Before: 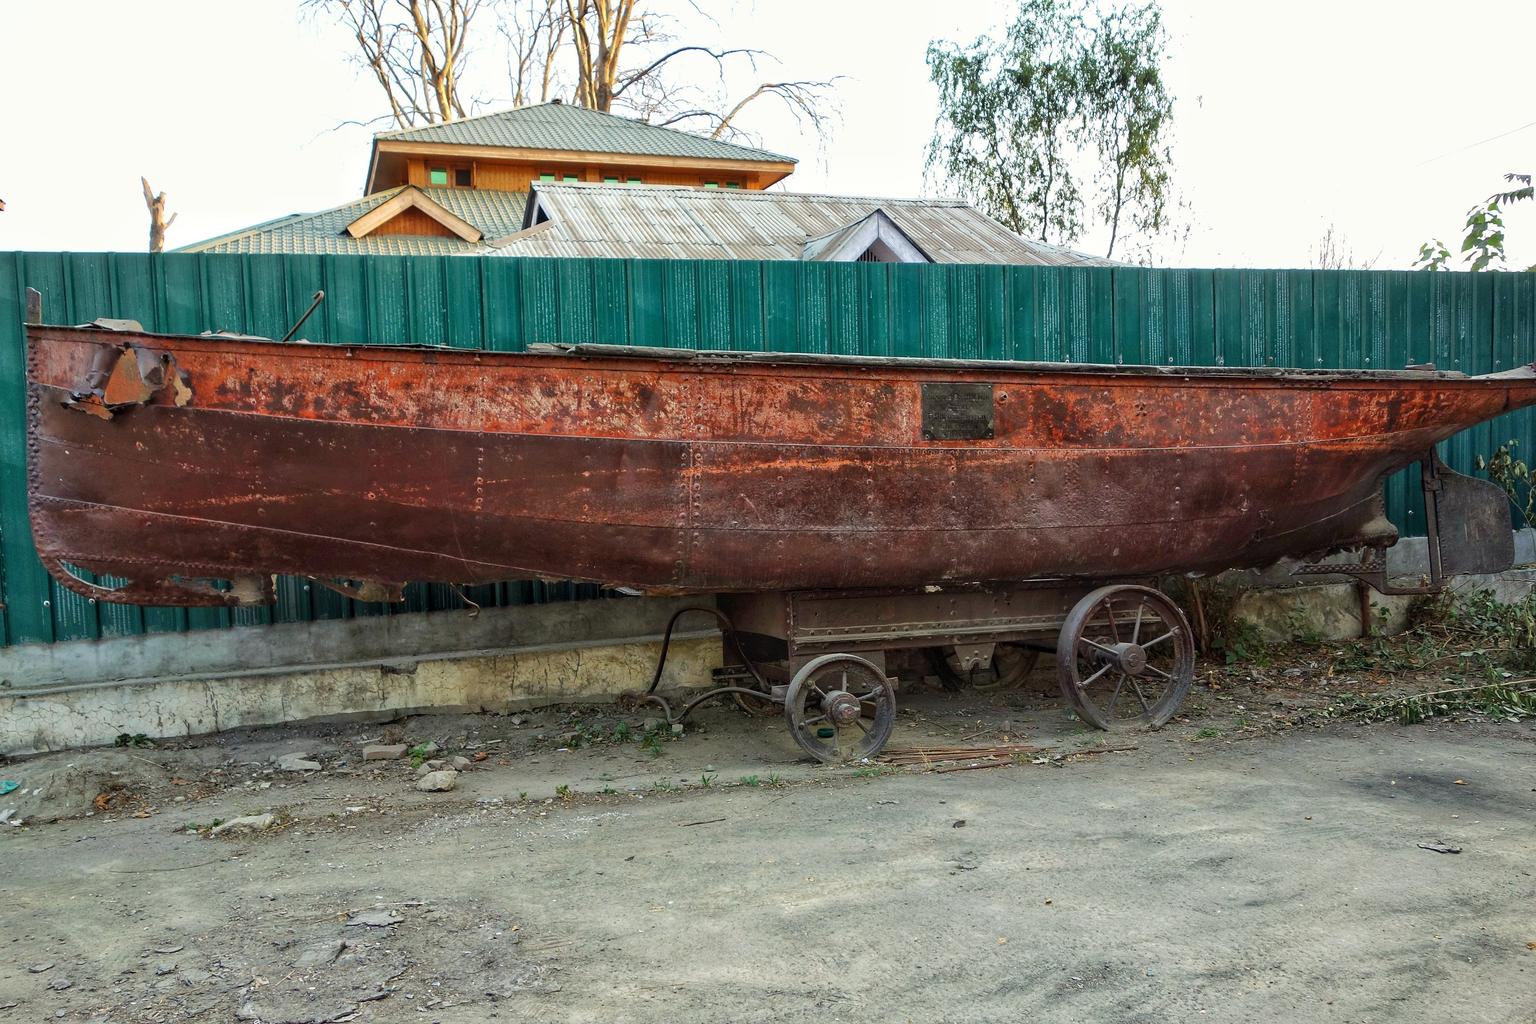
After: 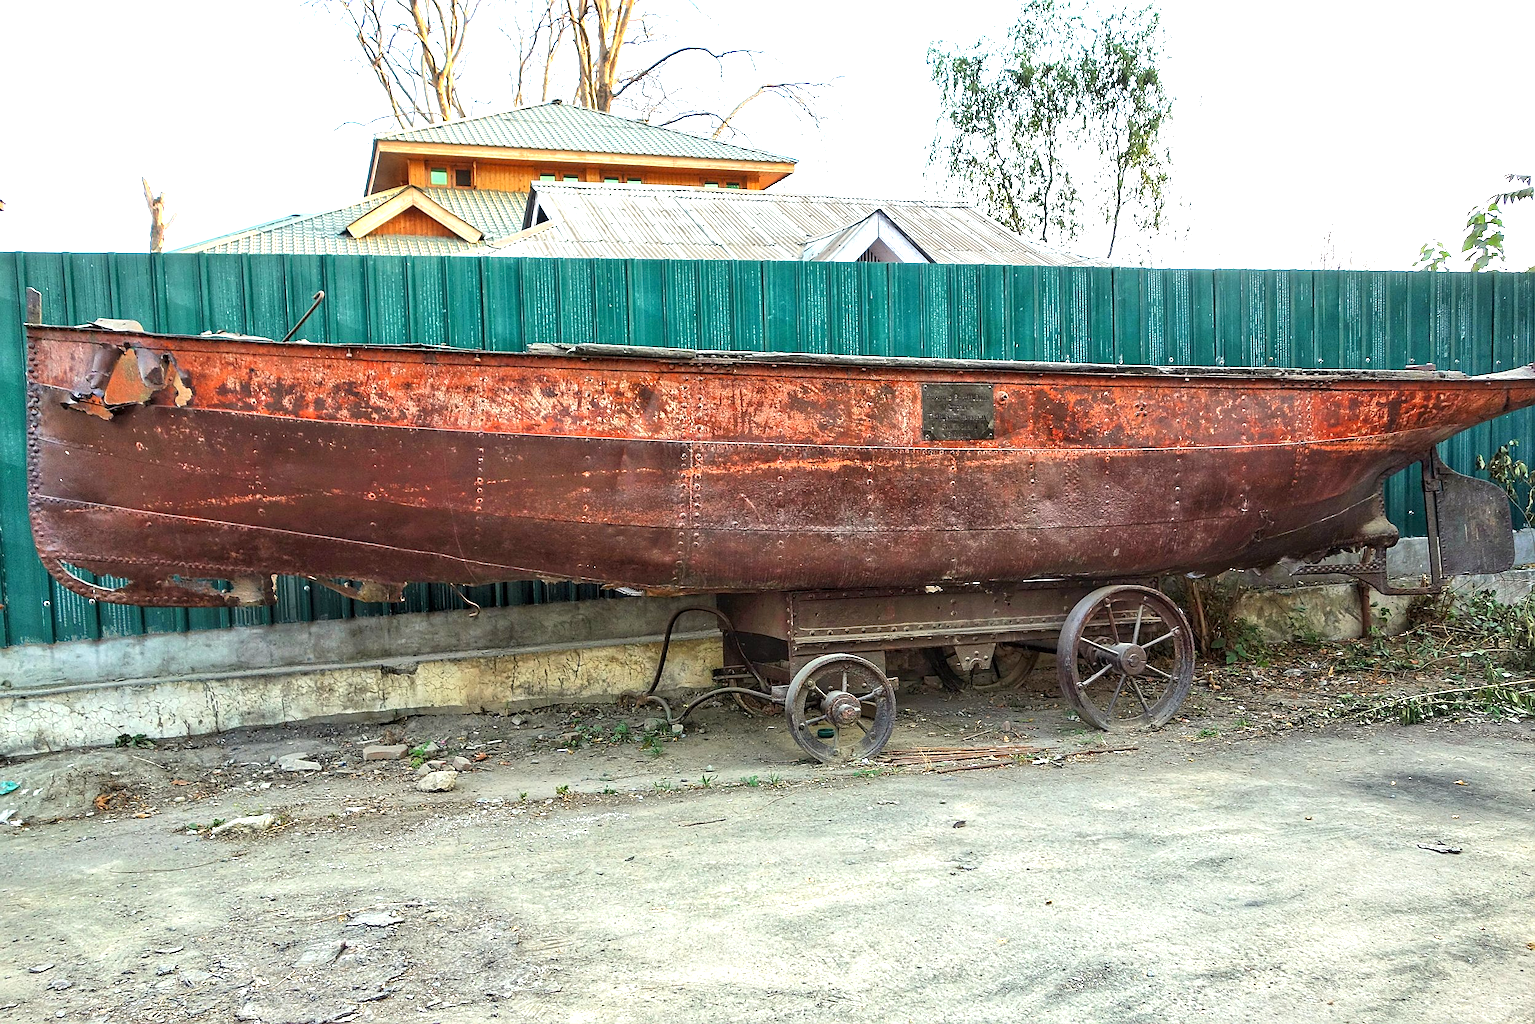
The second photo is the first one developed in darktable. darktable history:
exposure: exposure 1 EV, compensate highlight preservation false
sharpen: amount 0.478
